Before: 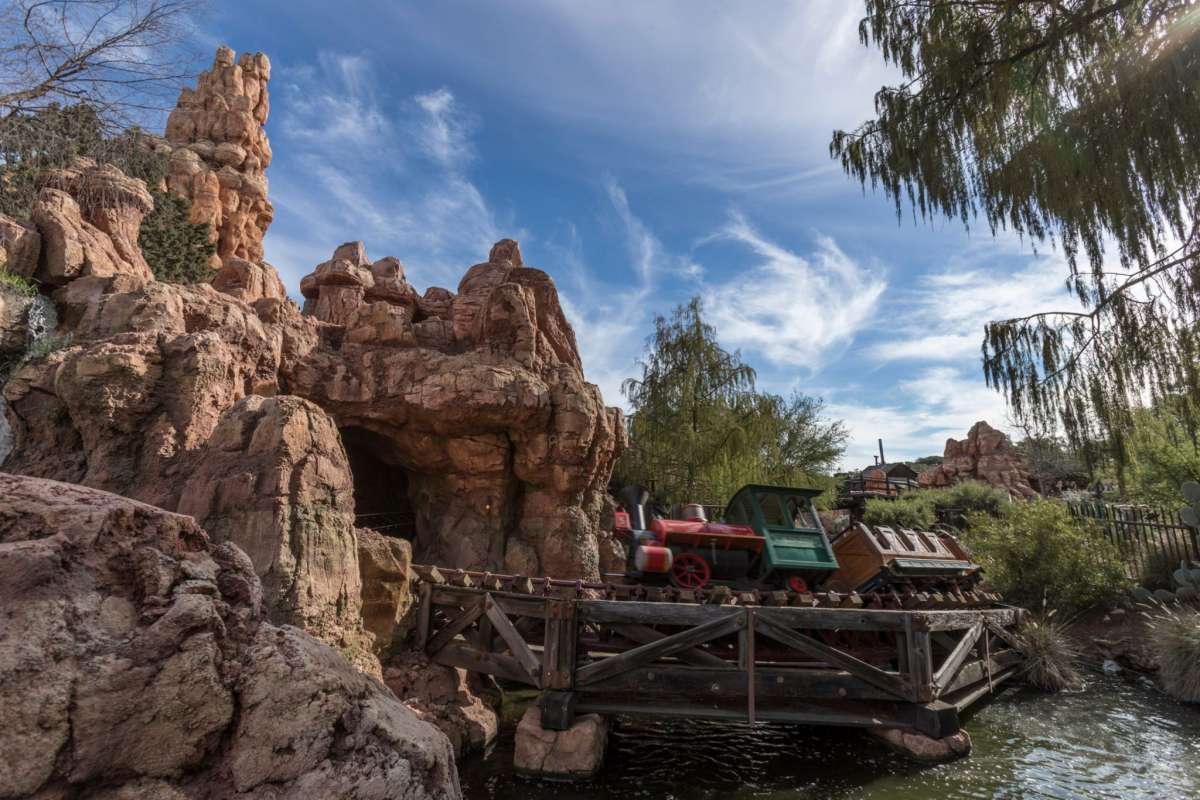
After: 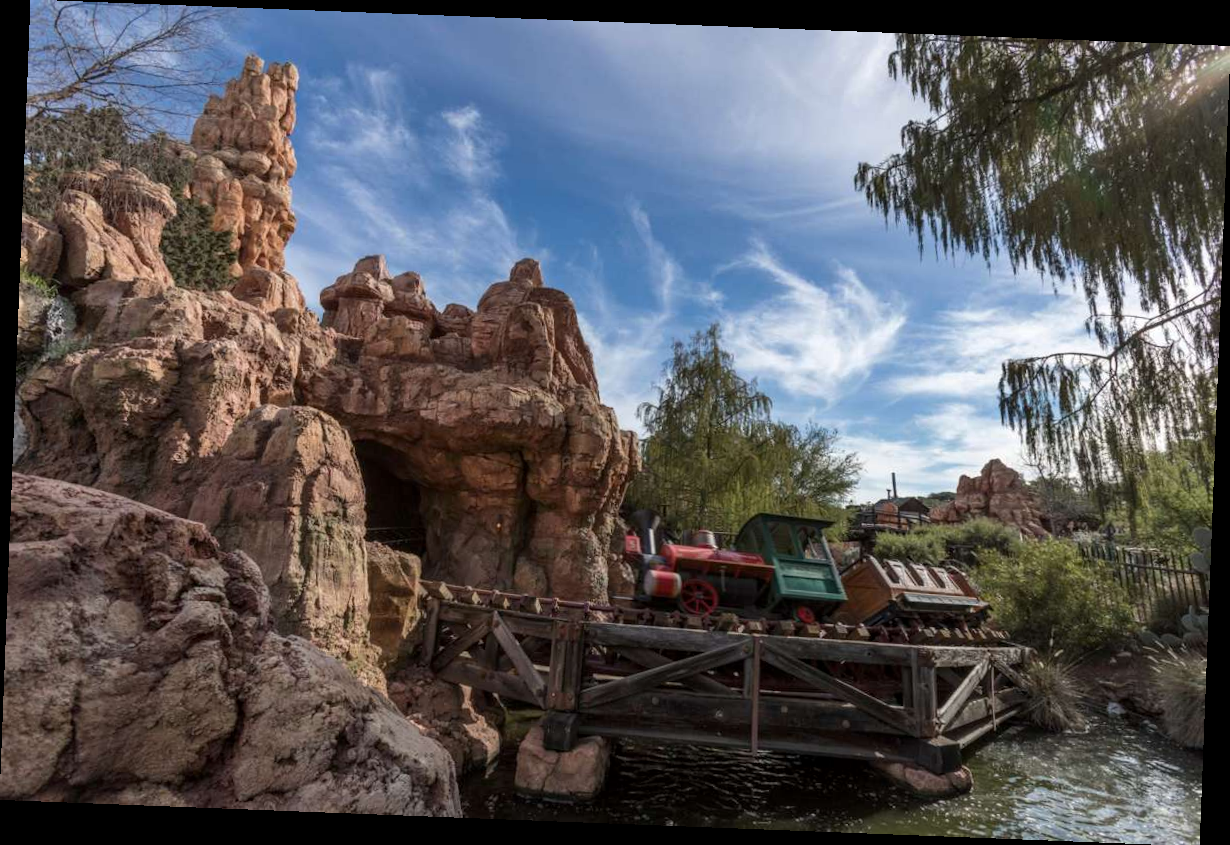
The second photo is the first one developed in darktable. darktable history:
crop and rotate: angle -2.22°
local contrast: mode bilateral grid, contrast 99, coarseness 99, detail 109%, midtone range 0.2
